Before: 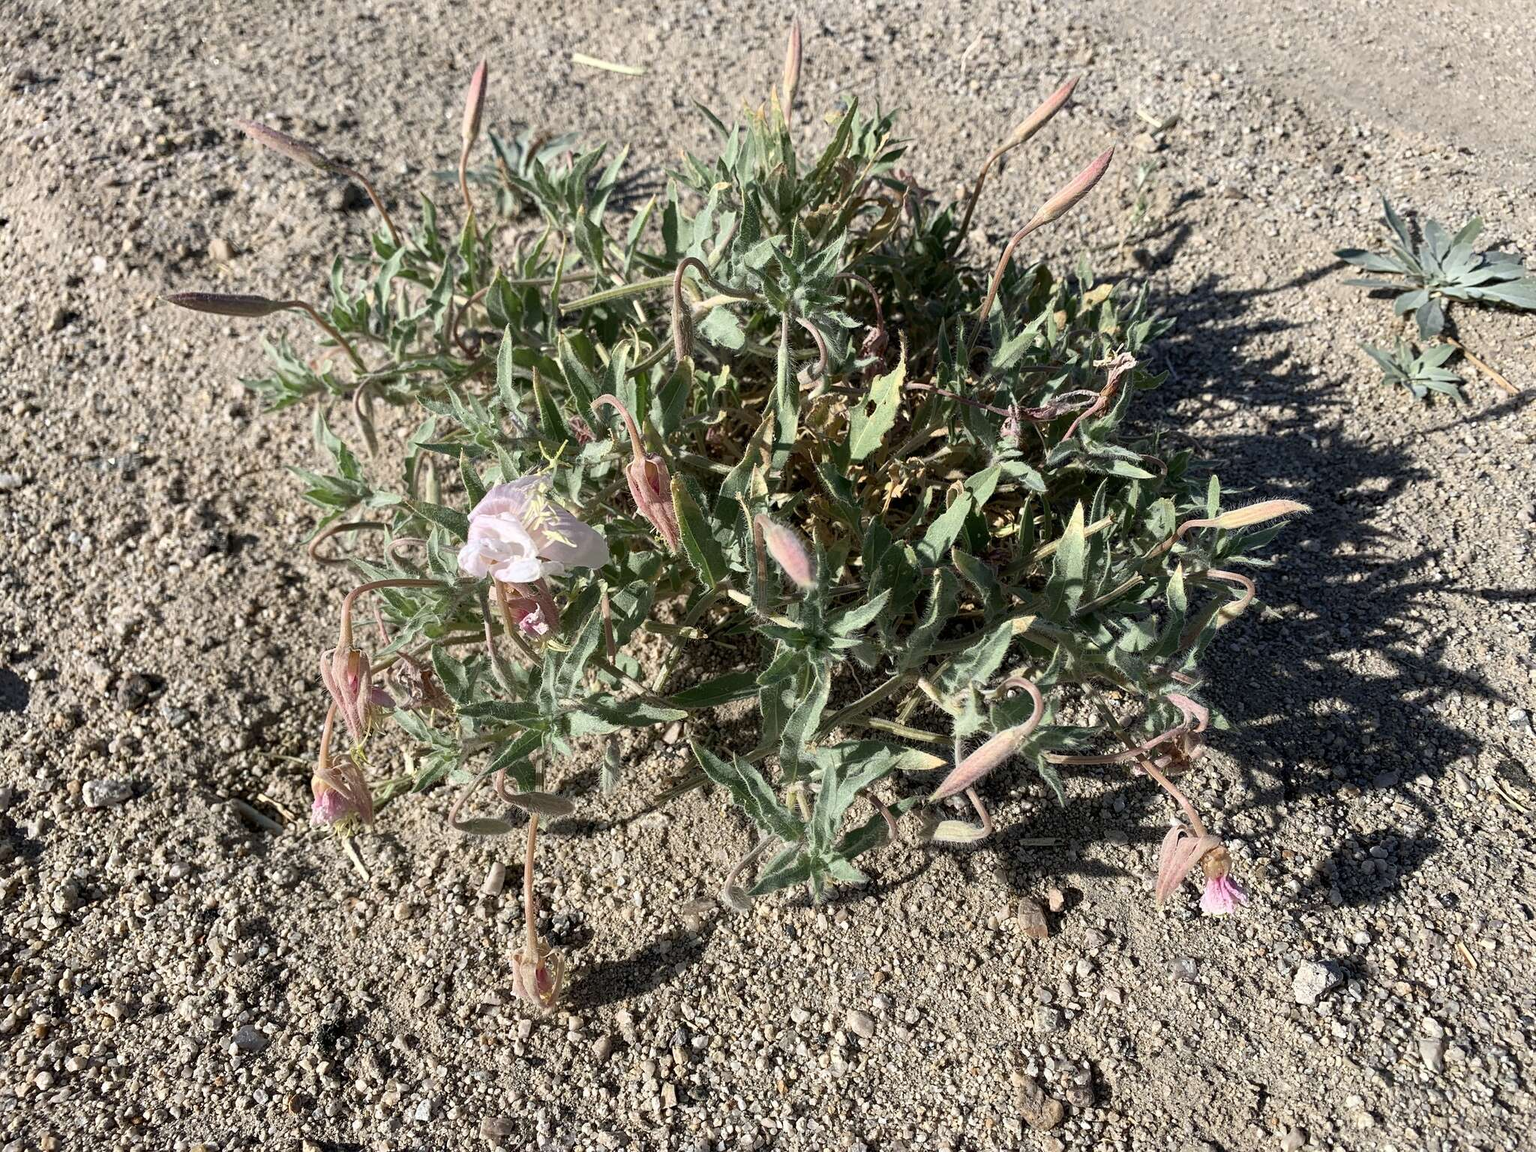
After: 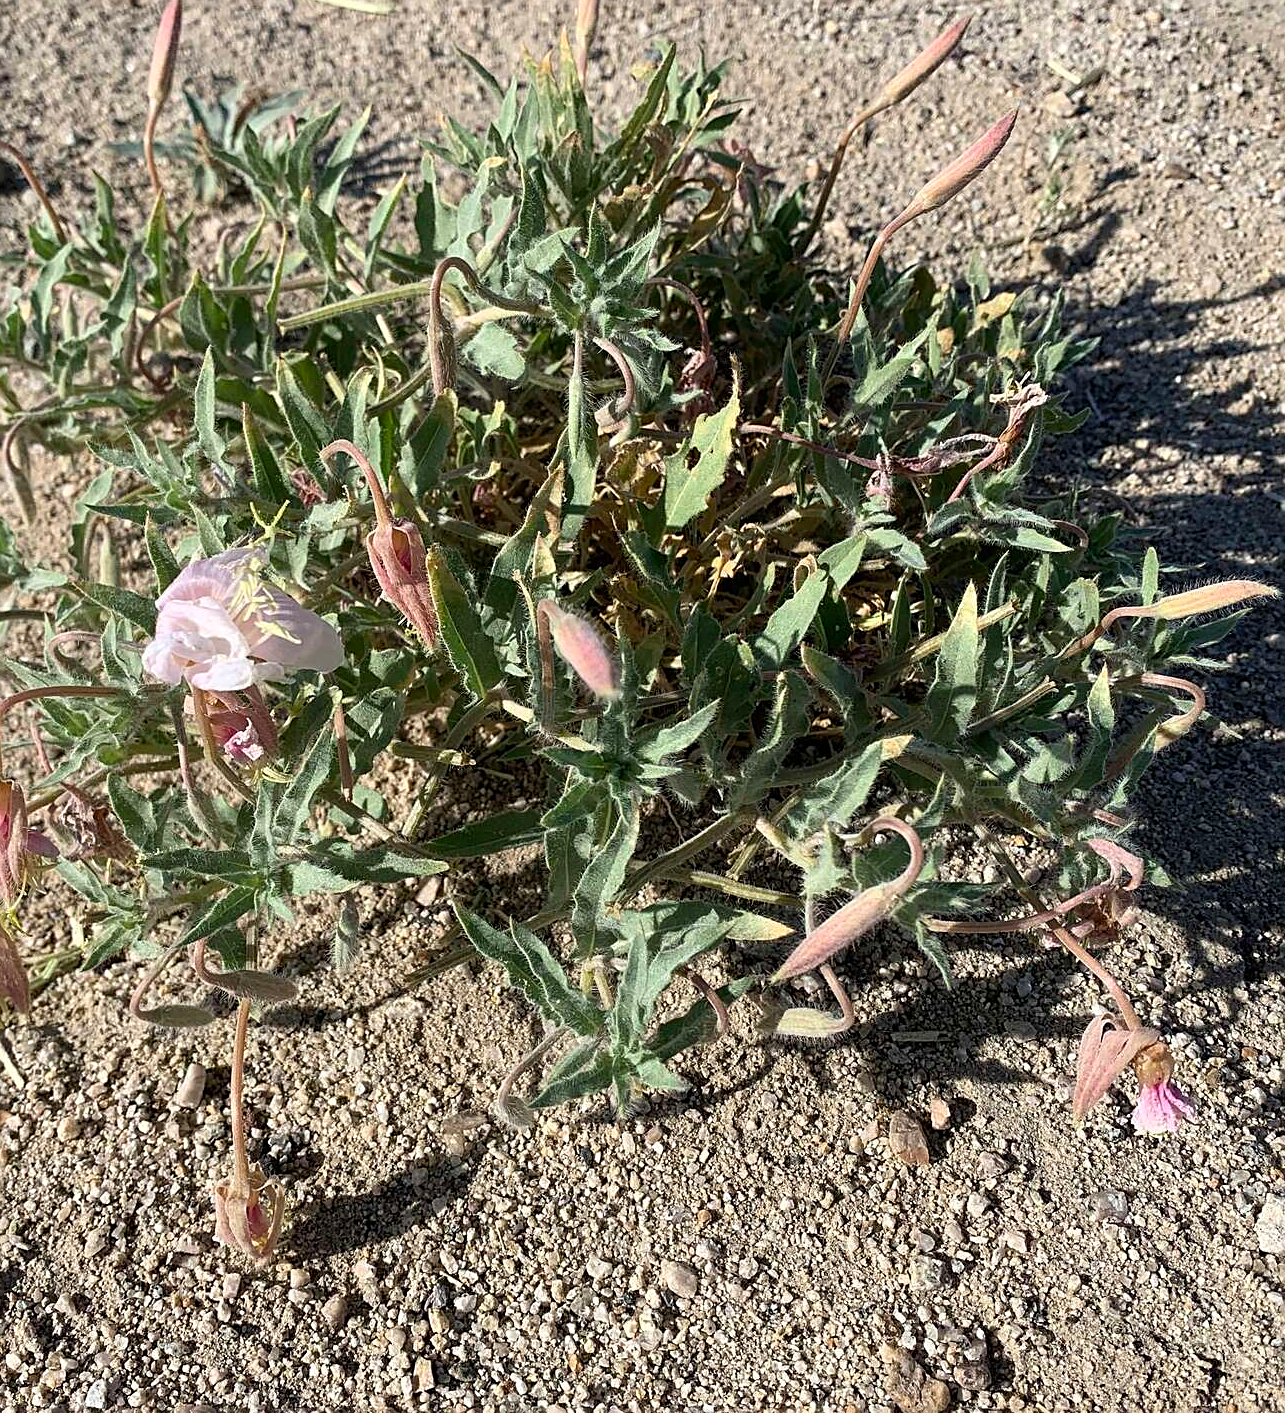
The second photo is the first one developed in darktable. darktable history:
sharpen: on, module defaults
crop and rotate: left 22.876%, top 5.643%, right 14.352%, bottom 2.358%
color balance rgb: power › hue 74.27°, linear chroma grading › global chroma 0.433%, perceptual saturation grading › global saturation 0.406%, global vibrance 20%
